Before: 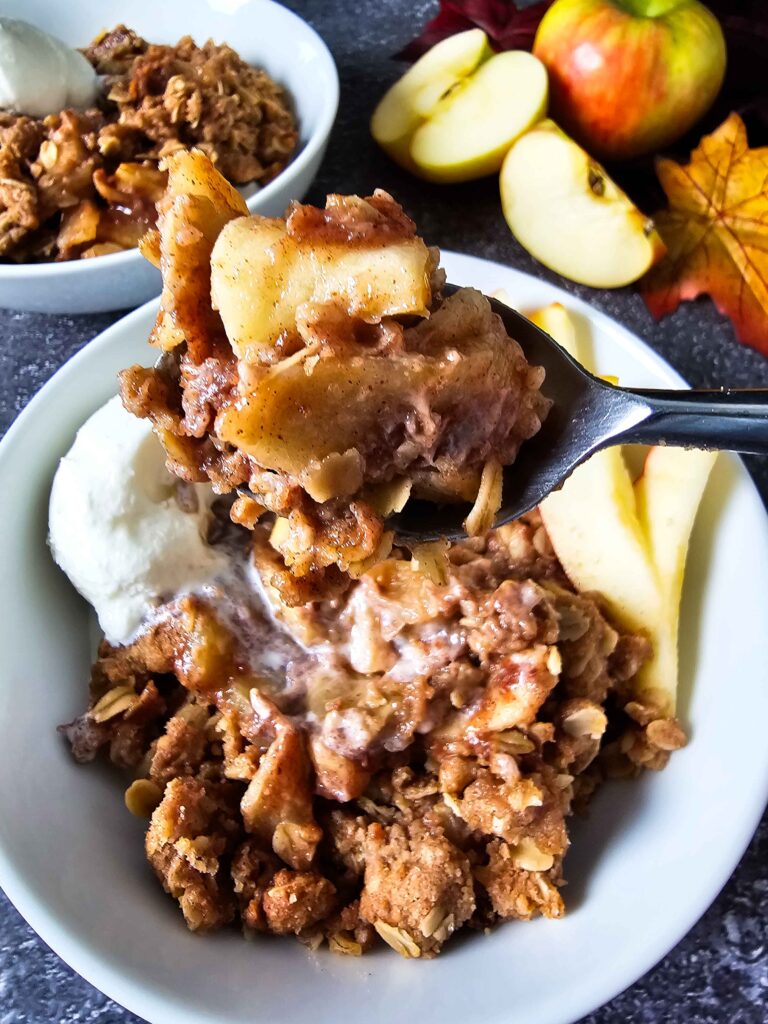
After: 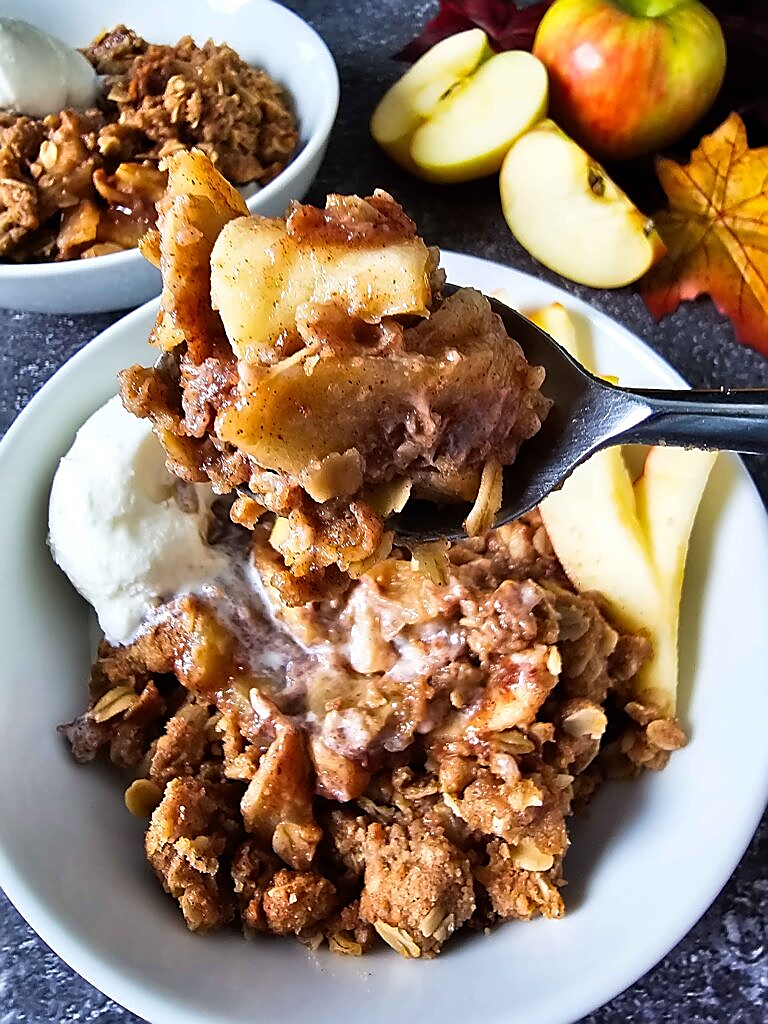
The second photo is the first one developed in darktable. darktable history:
sharpen: radius 1.384, amount 1.252, threshold 0.629
